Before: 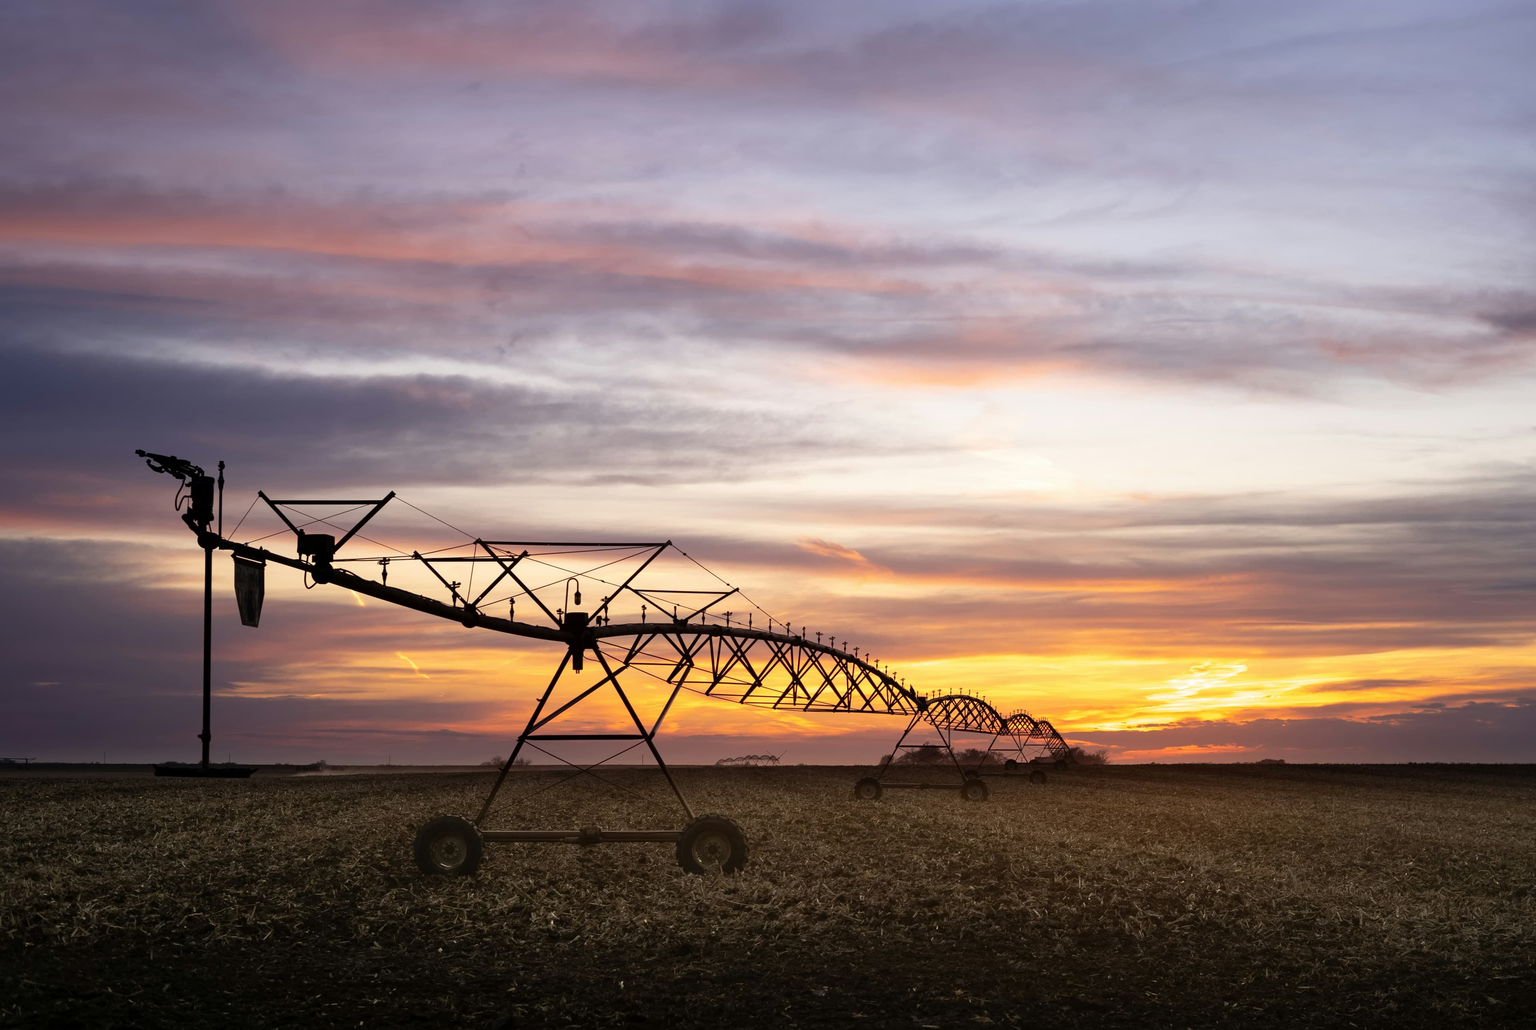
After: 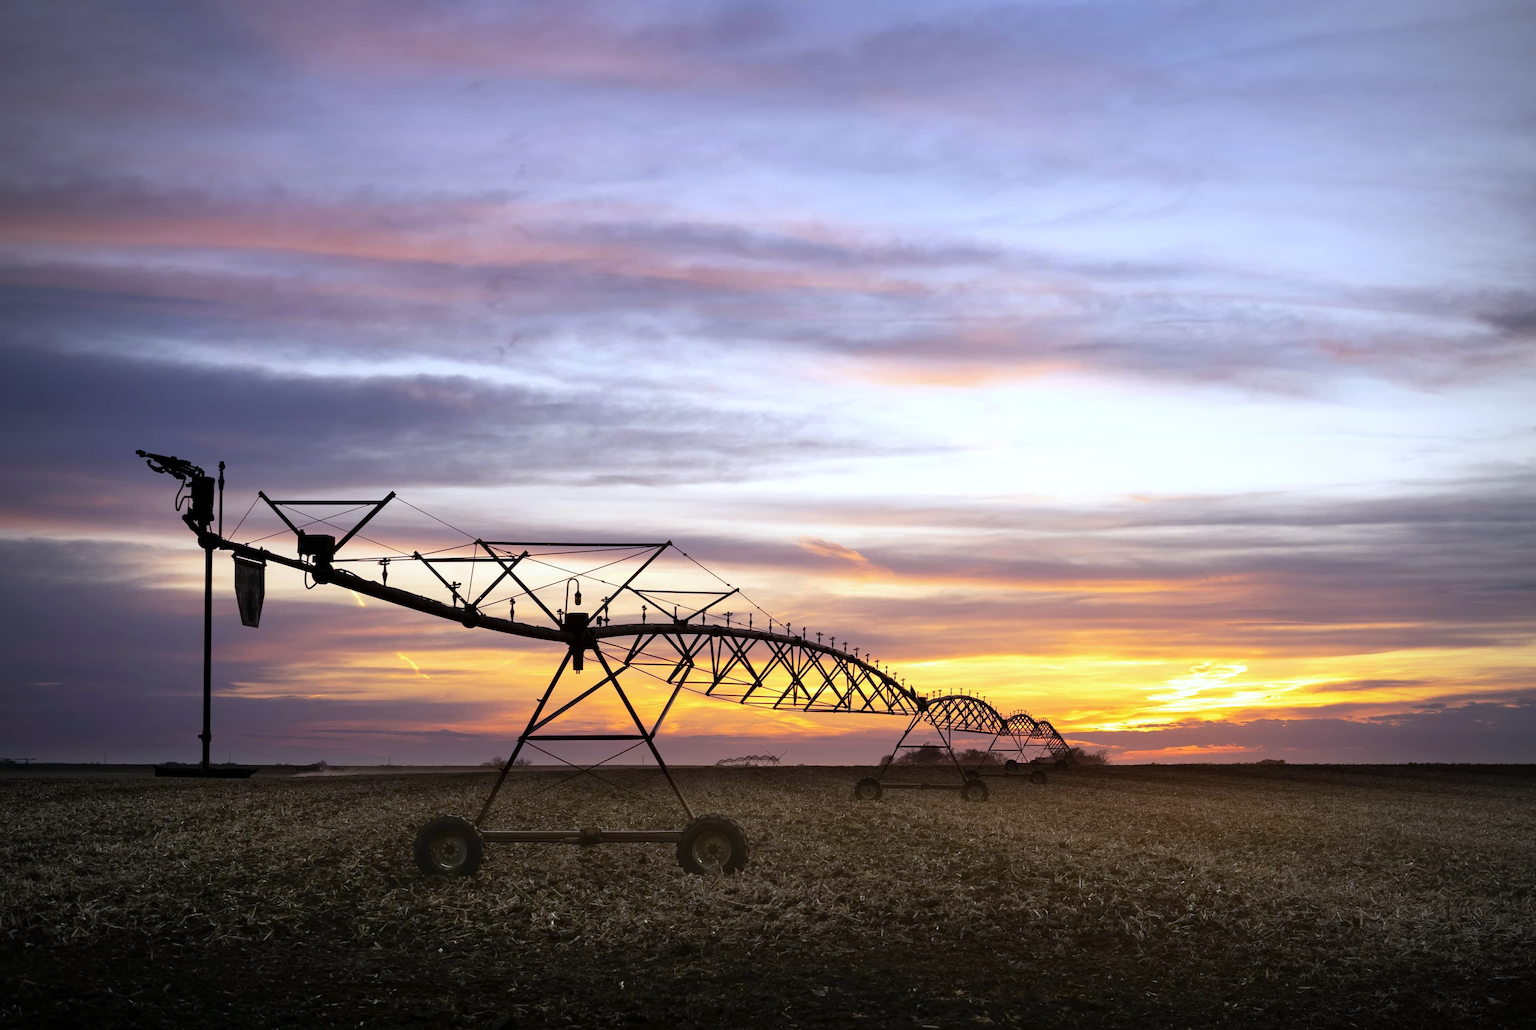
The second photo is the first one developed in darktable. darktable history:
white balance: red 0.926, green 1.003, blue 1.133
exposure: exposure 0.207 EV, compensate highlight preservation false
vignetting: on, module defaults
